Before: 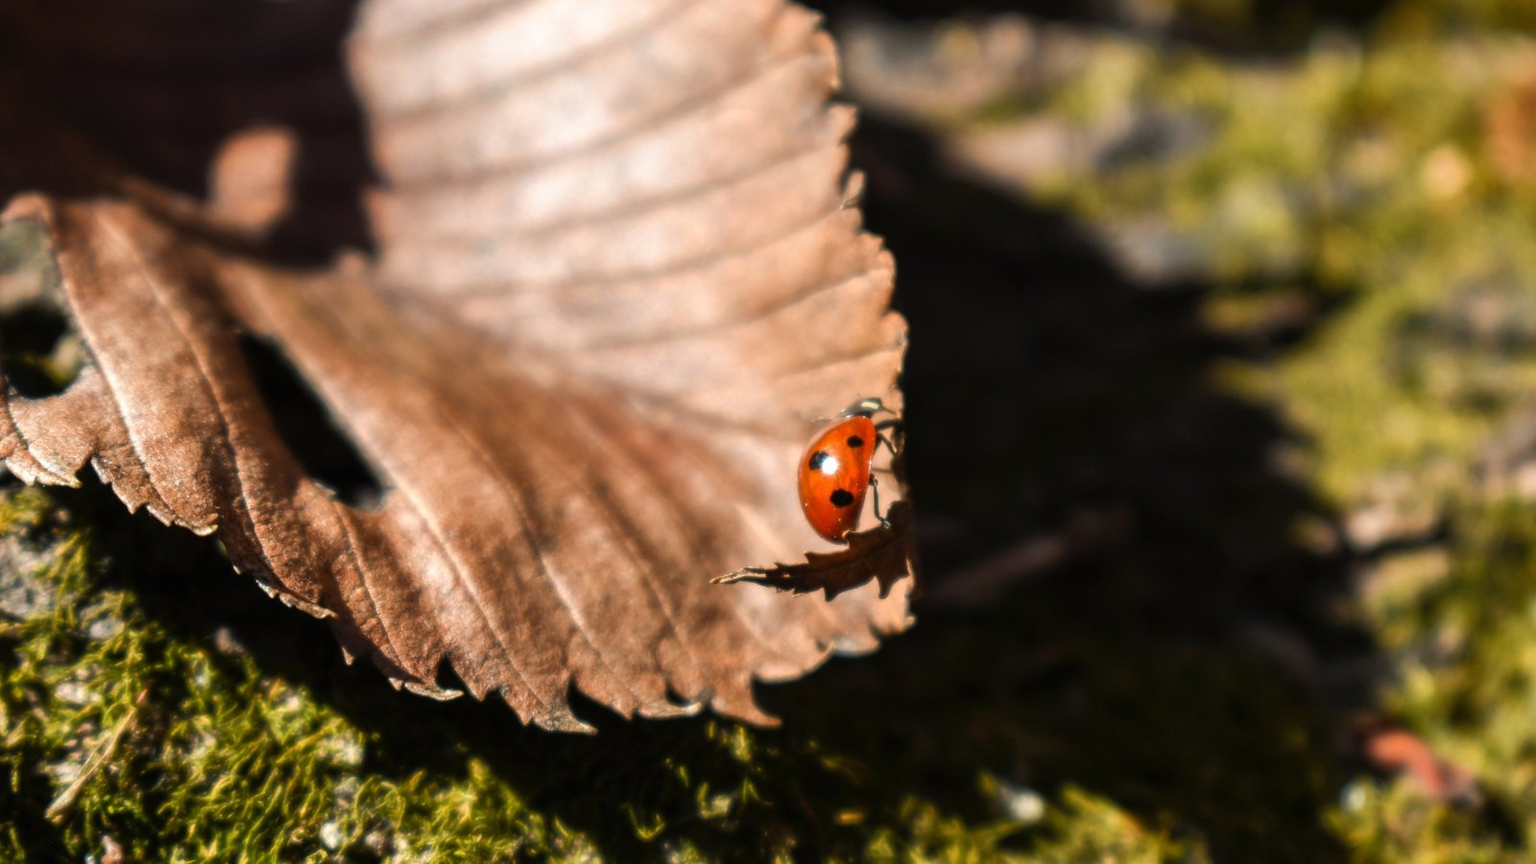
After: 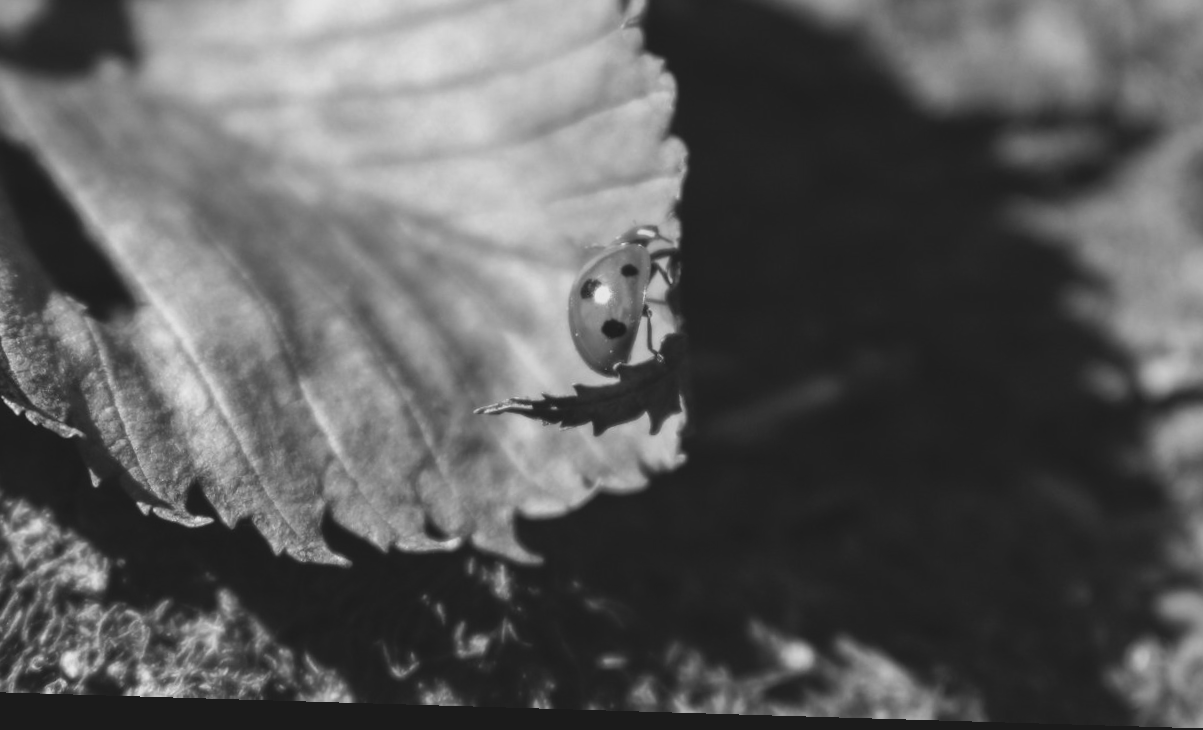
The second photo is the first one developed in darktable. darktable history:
color balance: lift [1.01, 1, 1, 1], gamma [1.097, 1, 1, 1], gain [0.85, 1, 1, 1]
color balance rgb: shadows lift › chroma 3%, shadows lift › hue 240.84°, highlights gain › chroma 3%, highlights gain › hue 73.2°, global offset › luminance -0.5%, perceptual saturation grading › global saturation 20%, perceptual saturation grading › highlights -25%, perceptual saturation grading › shadows 50%, global vibrance 25.26%
rotate and perspective: rotation 1.72°, automatic cropping off
crop: left 16.871%, top 22.857%, right 9.116%
monochrome: on, module defaults
